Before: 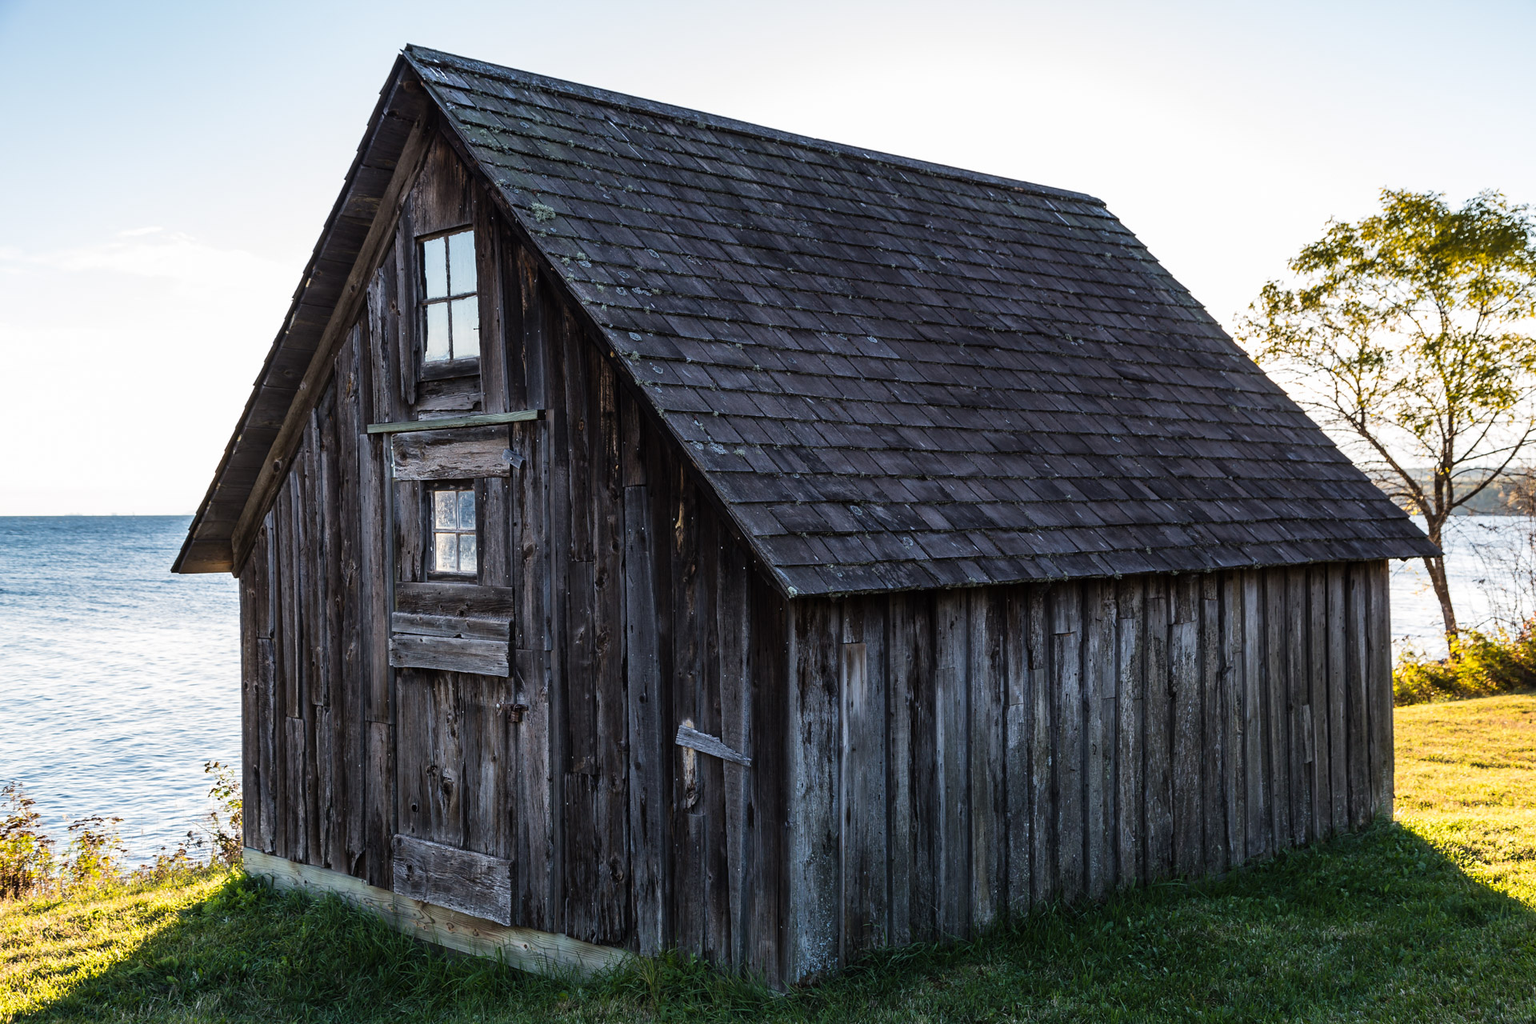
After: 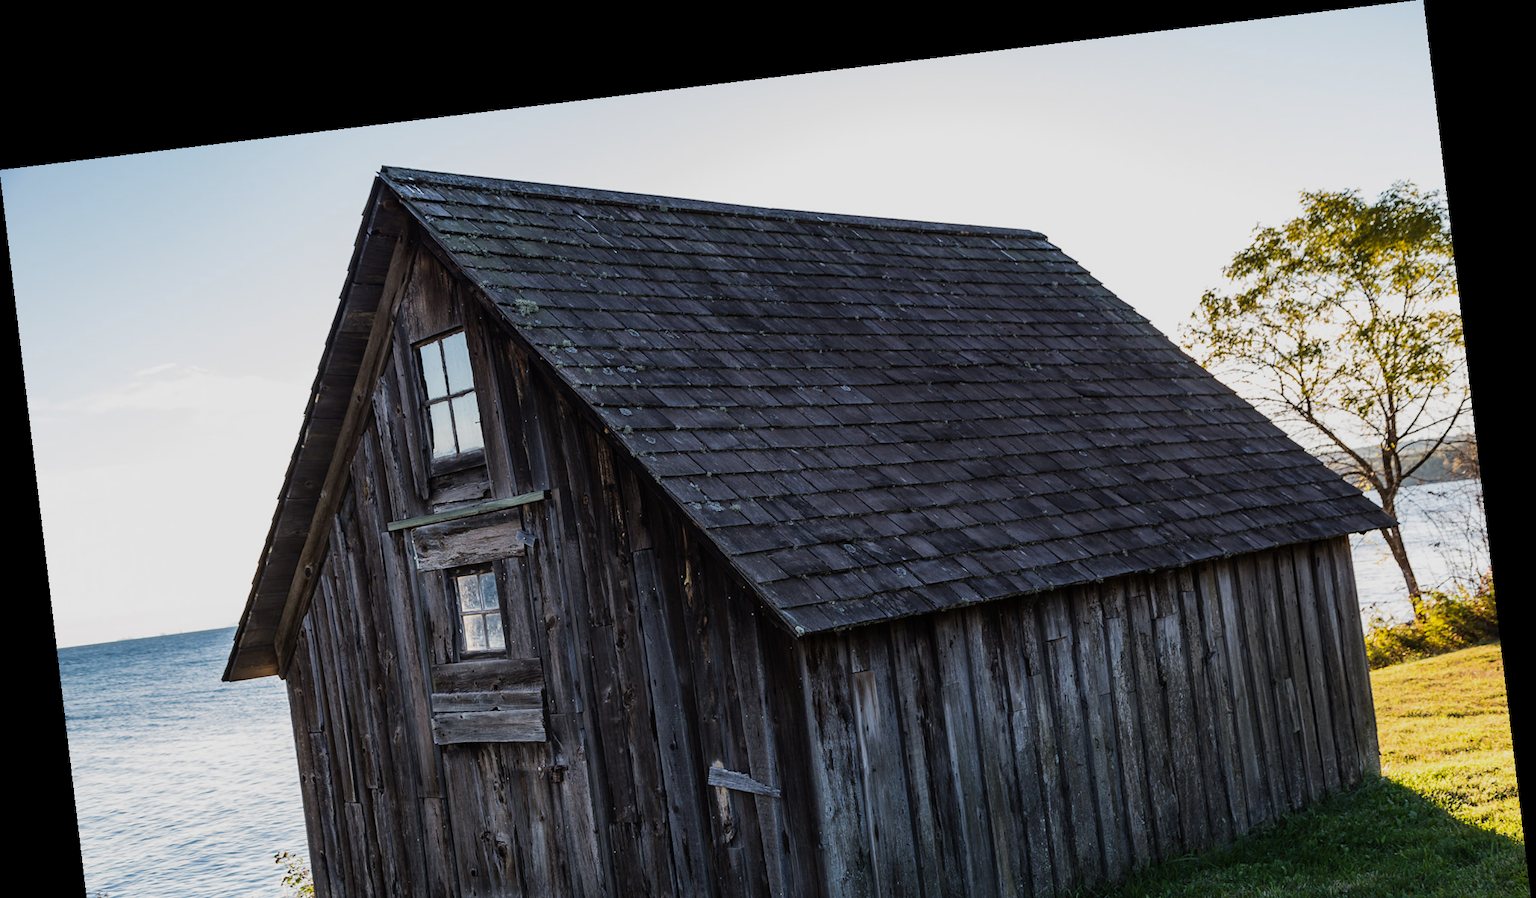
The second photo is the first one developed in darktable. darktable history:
crop: bottom 19.644%
rotate and perspective: rotation -6.83°, automatic cropping off
exposure: exposure -0.36 EV, compensate highlight preservation false
